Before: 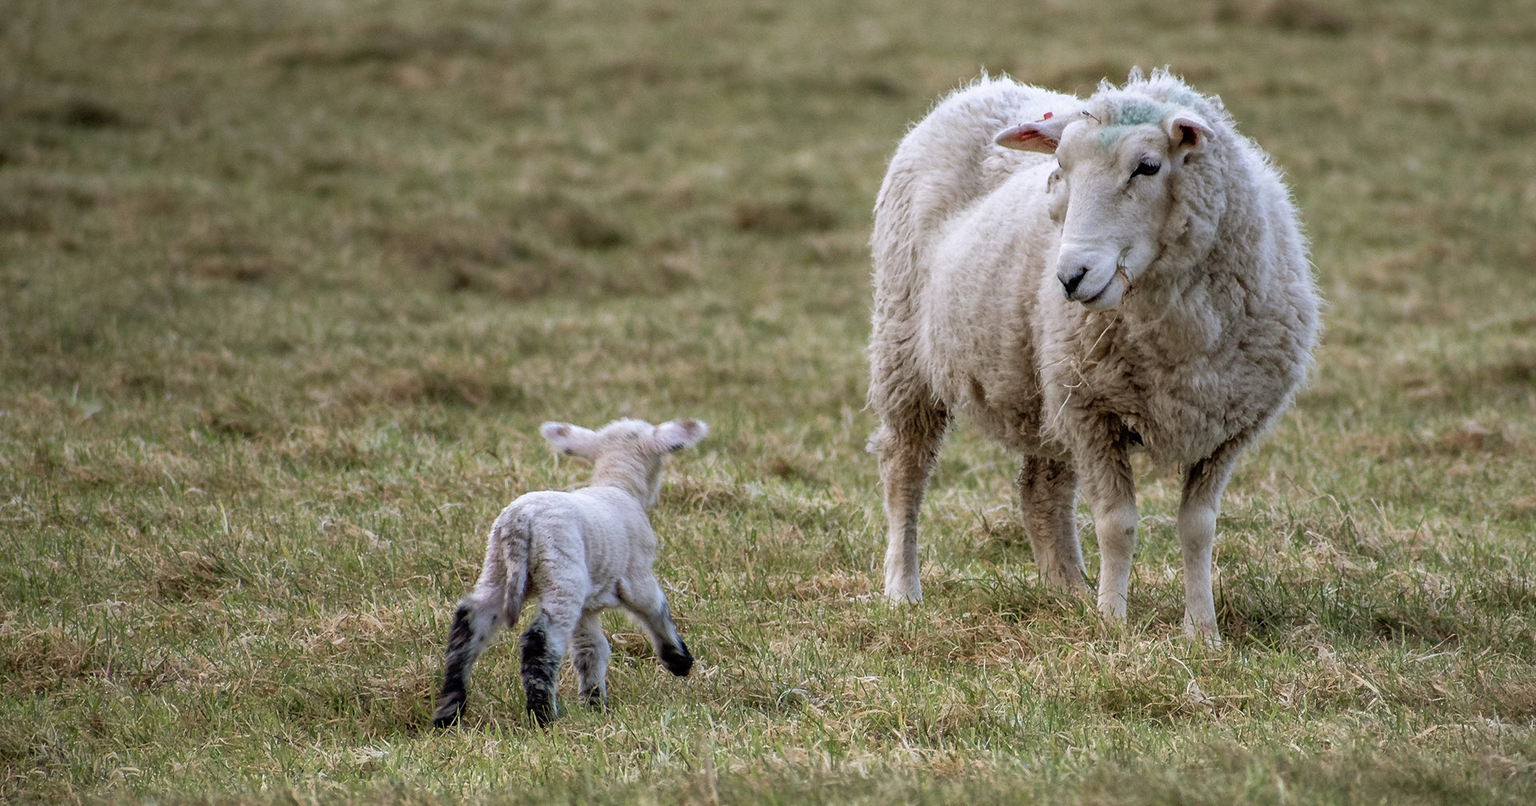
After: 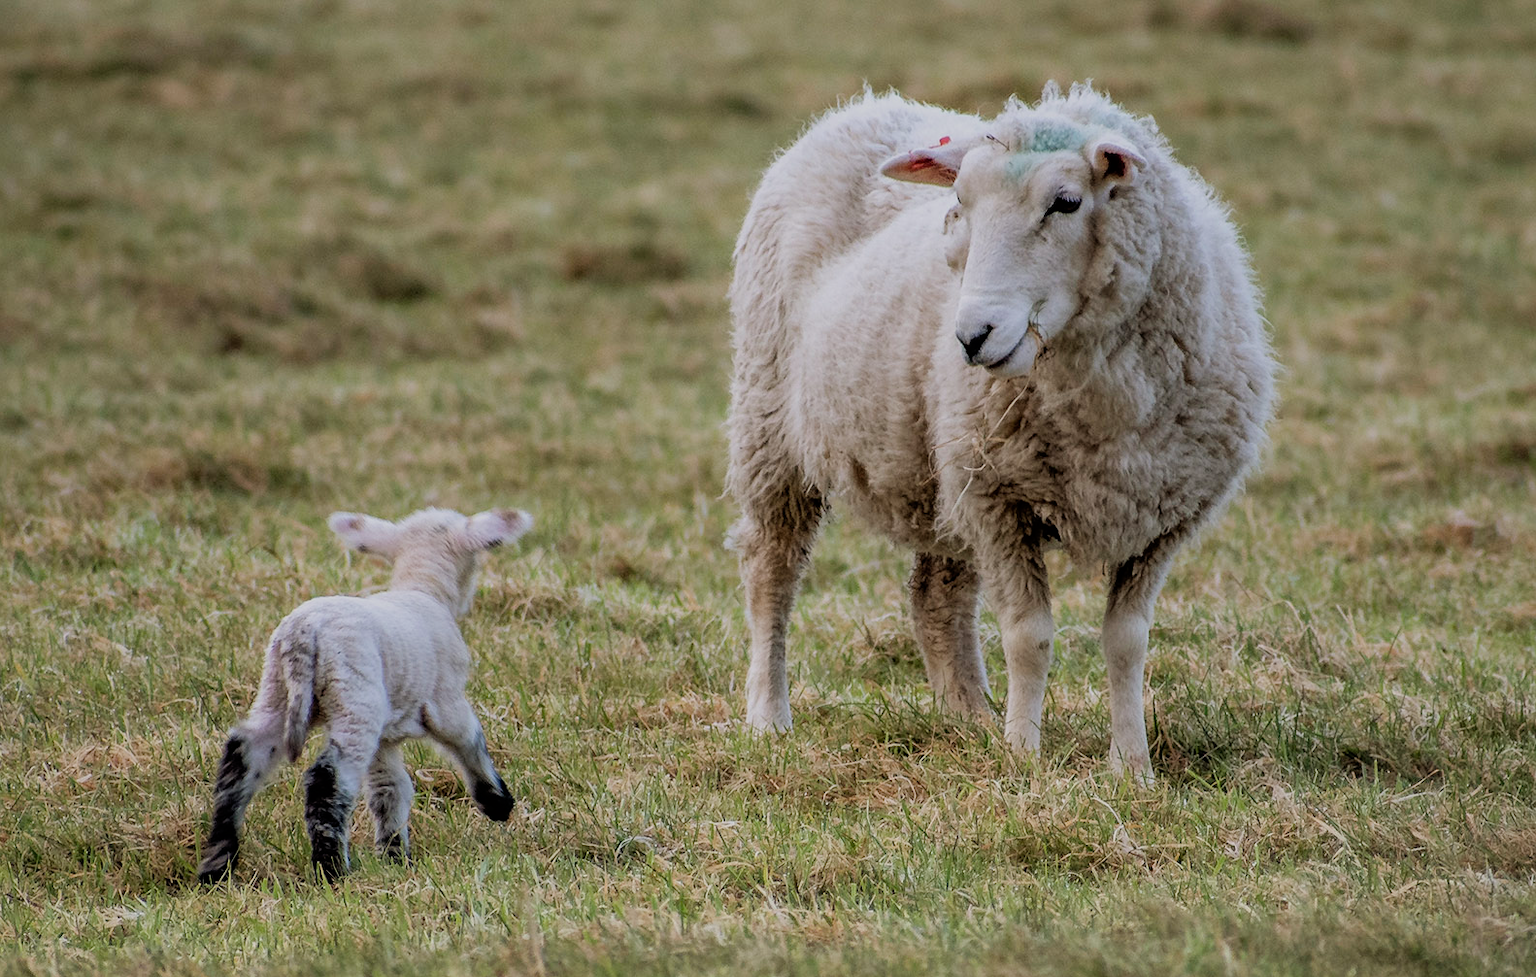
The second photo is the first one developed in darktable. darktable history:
crop: left 17.582%, bottom 0.031%
filmic rgb: black relative exposure -7.65 EV, white relative exposure 4.56 EV, hardness 3.61
